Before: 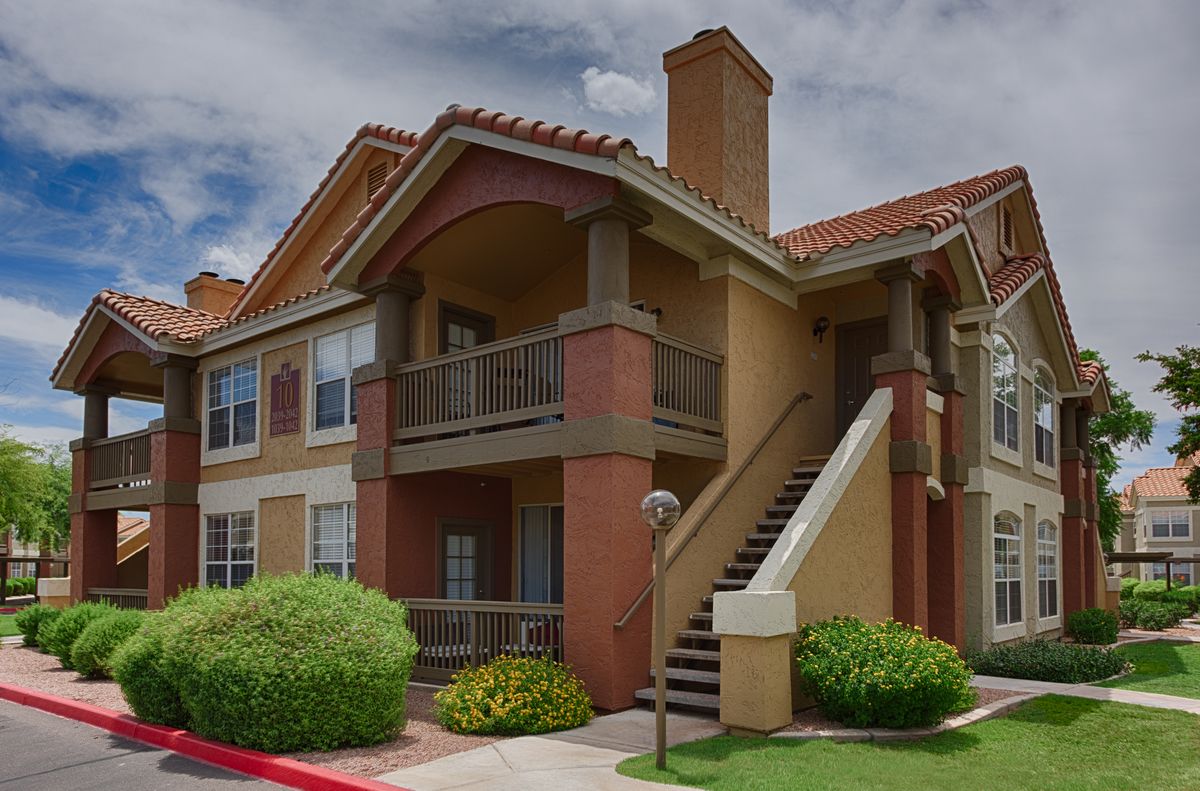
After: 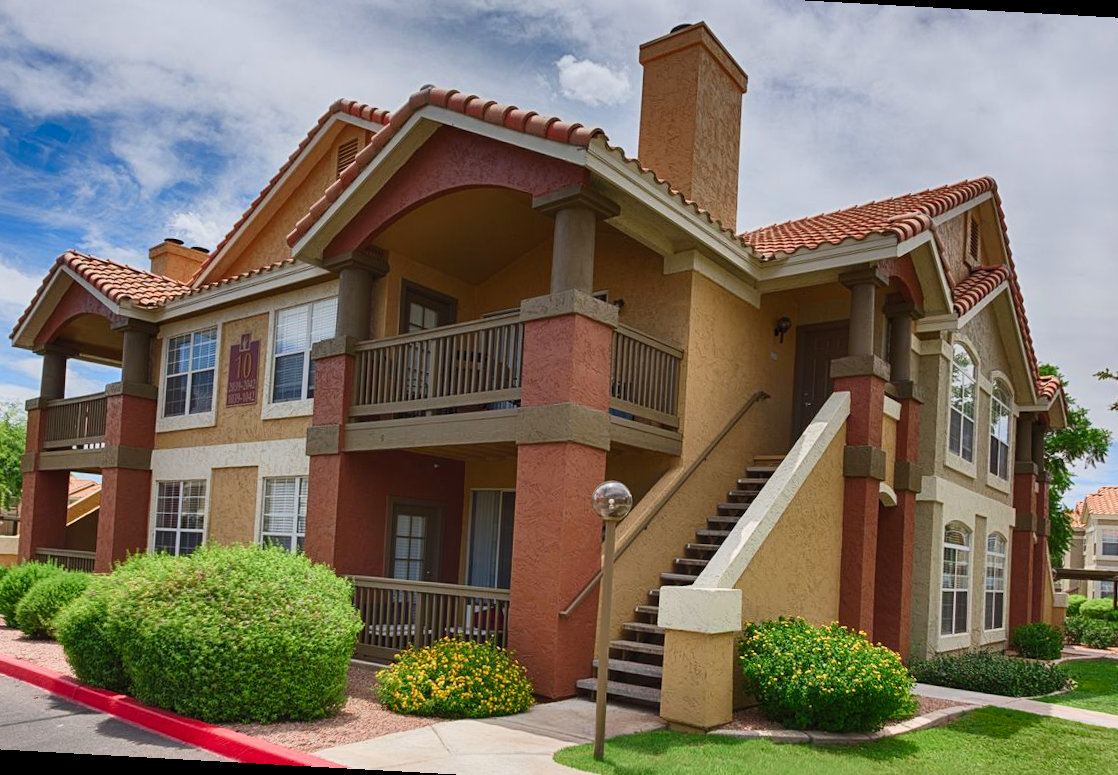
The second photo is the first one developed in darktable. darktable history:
crop and rotate: angle -3.15°, left 5.138%, top 5.206%, right 4.756%, bottom 4.216%
contrast brightness saturation: contrast 0.2, brightness 0.16, saturation 0.227
